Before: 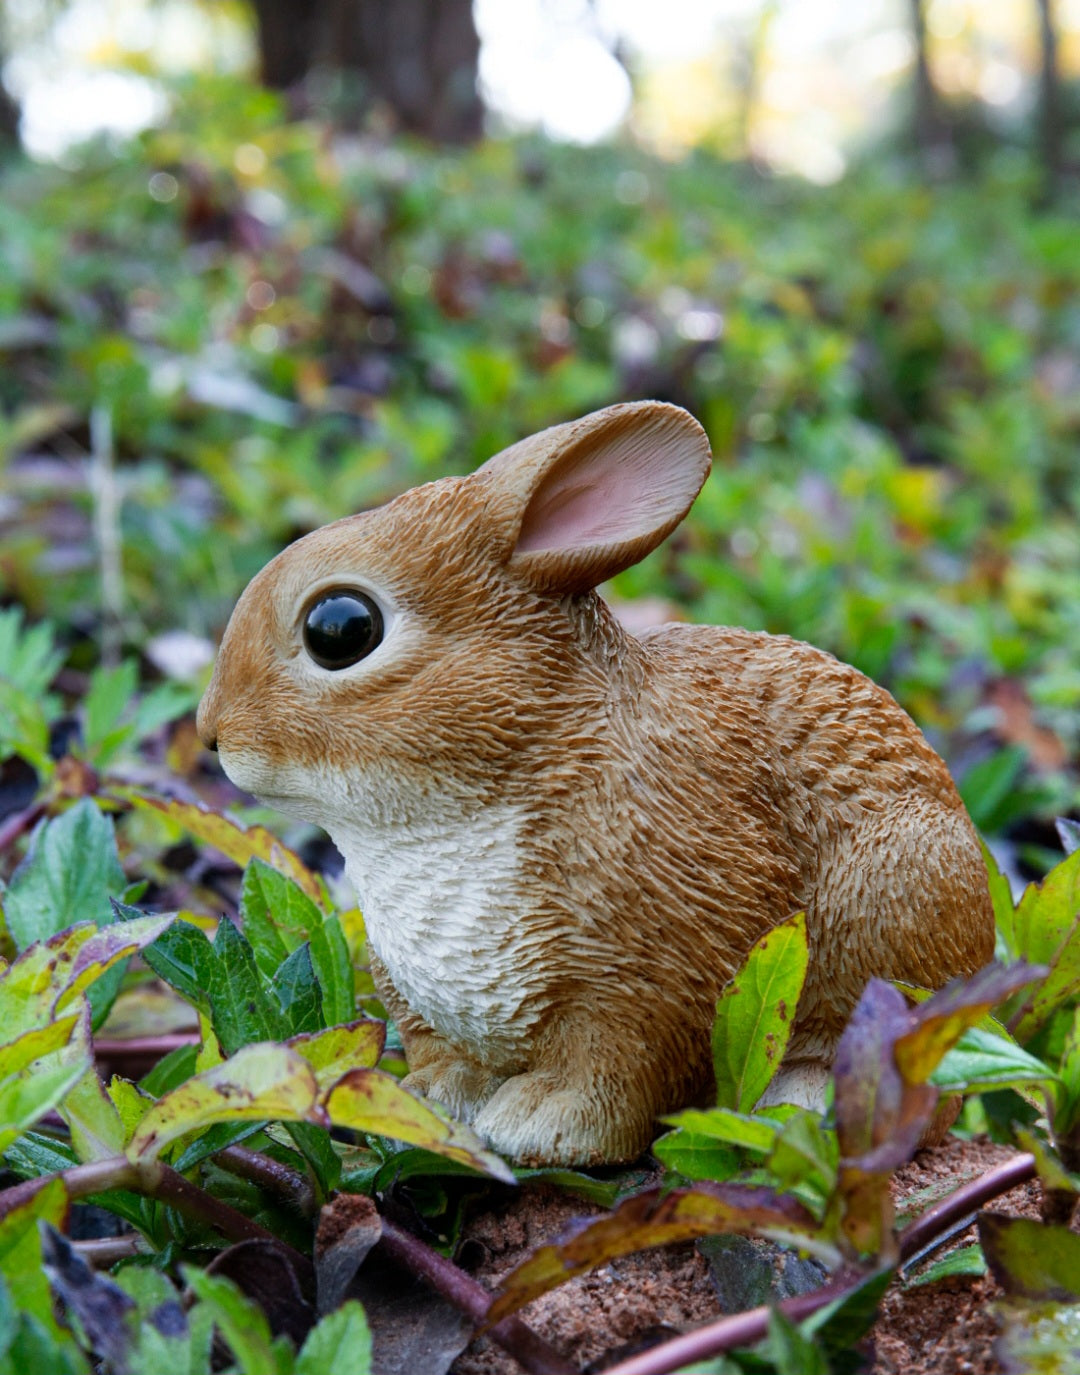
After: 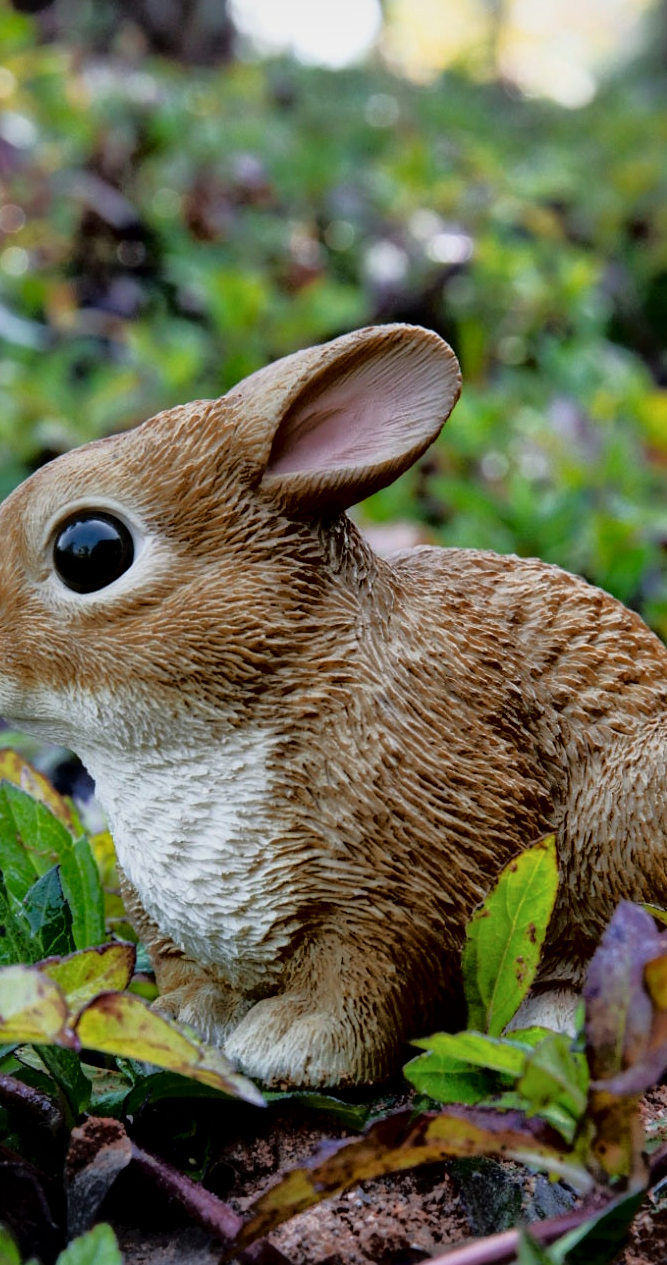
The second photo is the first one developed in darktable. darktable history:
crop and rotate: left 23.163%, top 5.644%, right 15.018%, bottom 2.308%
exposure: exposure -0.282 EV, compensate highlight preservation false
tone equalizer: -8 EV -1.84 EV, -7 EV -1.17 EV, -6 EV -1.62 EV, edges refinement/feathering 500, mask exposure compensation -1.57 EV, preserve details no
local contrast: mode bilateral grid, contrast 21, coarseness 50, detail 150%, midtone range 0.2
